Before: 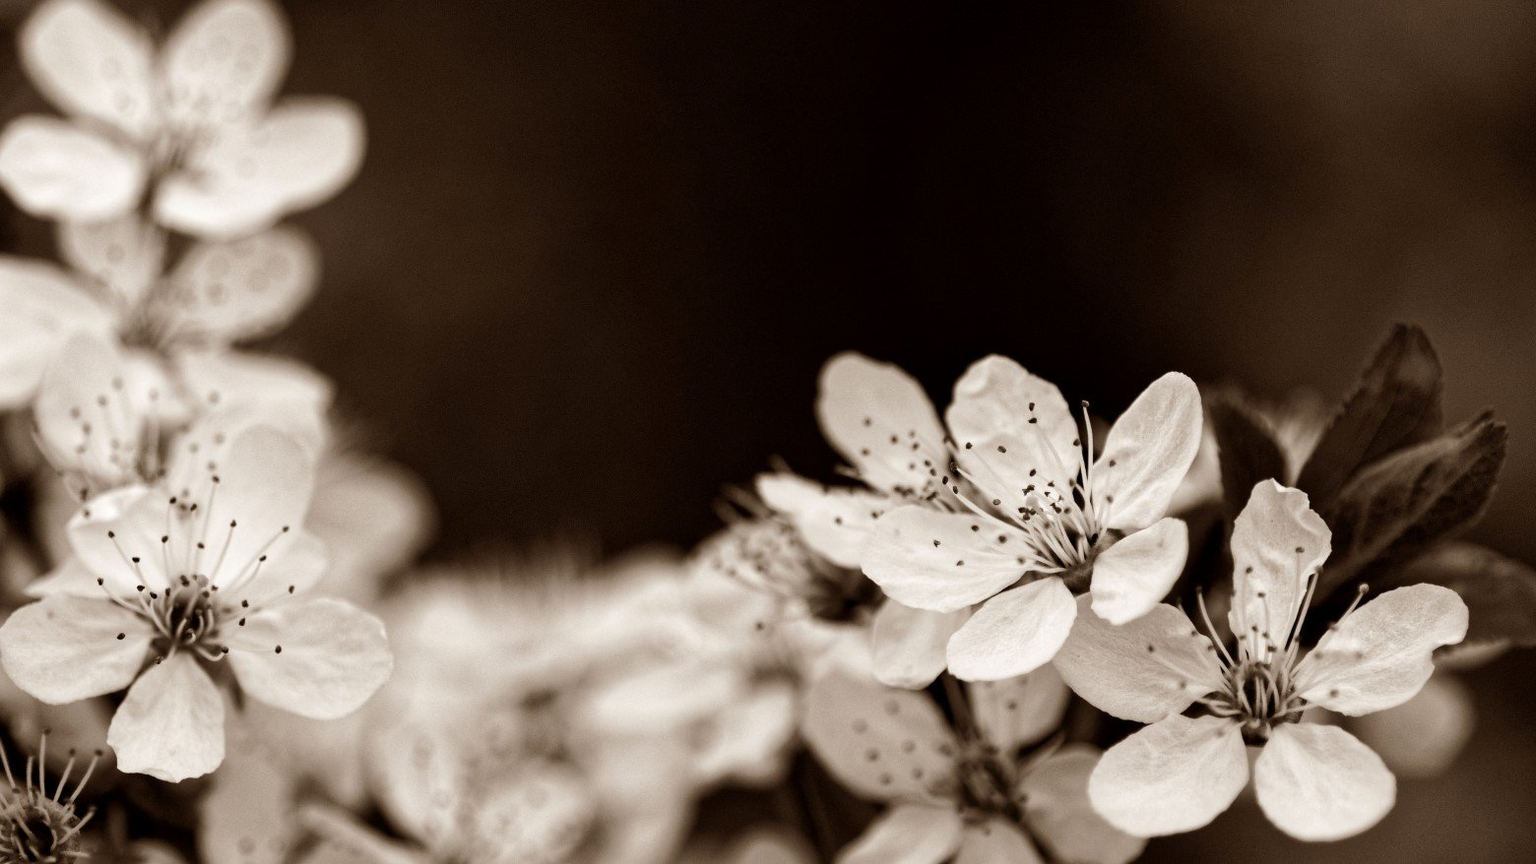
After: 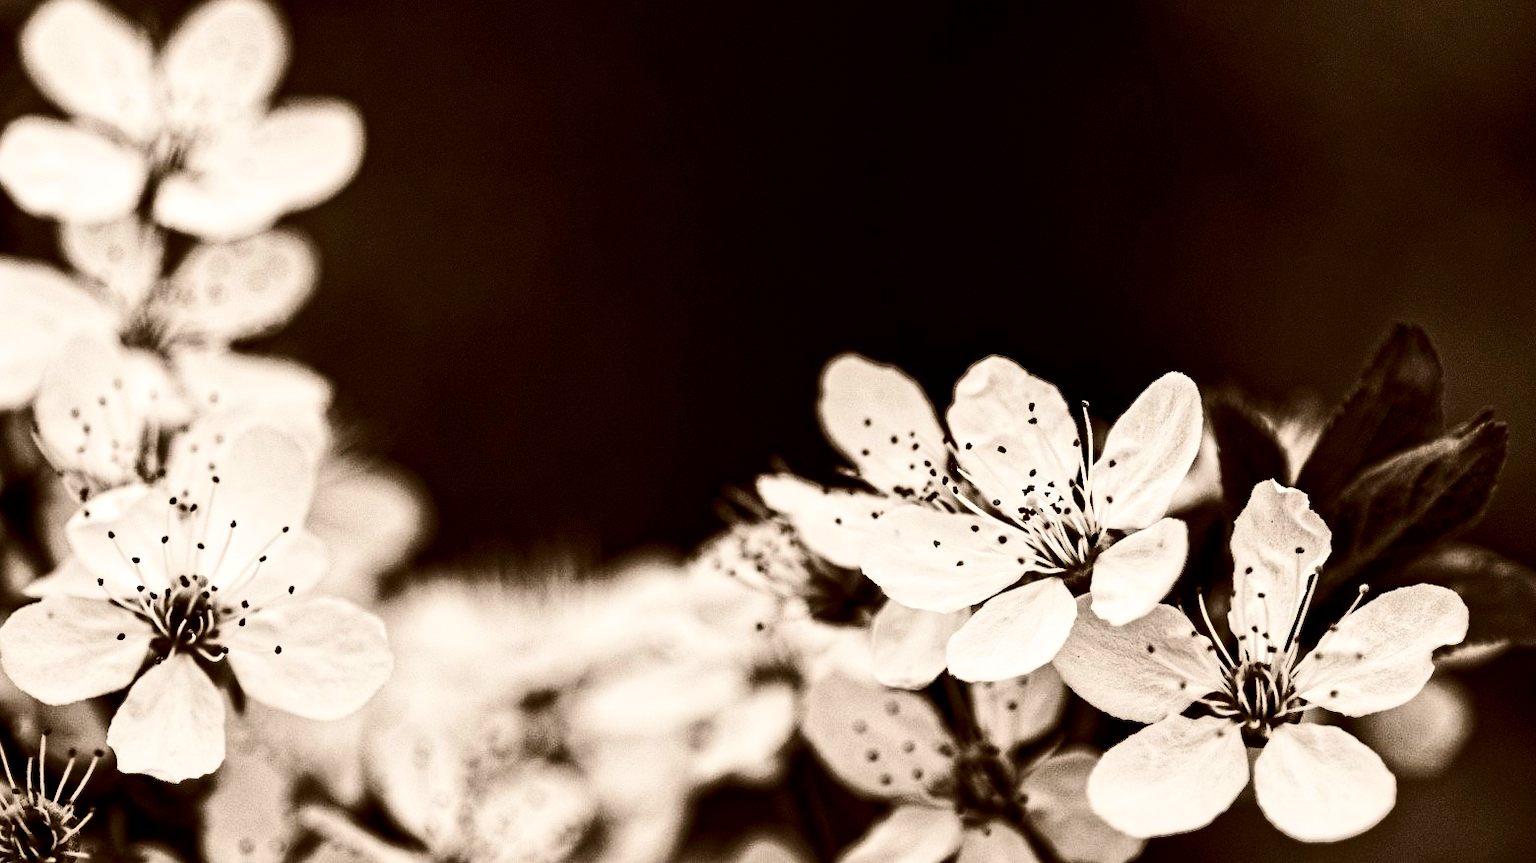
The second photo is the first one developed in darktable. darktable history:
crop: bottom 0.068%
contrast equalizer: y [[0.506, 0.531, 0.562, 0.606, 0.638, 0.669], [0.5 ×6], [0.5 ×6], [0 ×6], [0 ×6]]
contrast brightness saturation: contrast 0.407, brightness 0.051, saturation 0.249
